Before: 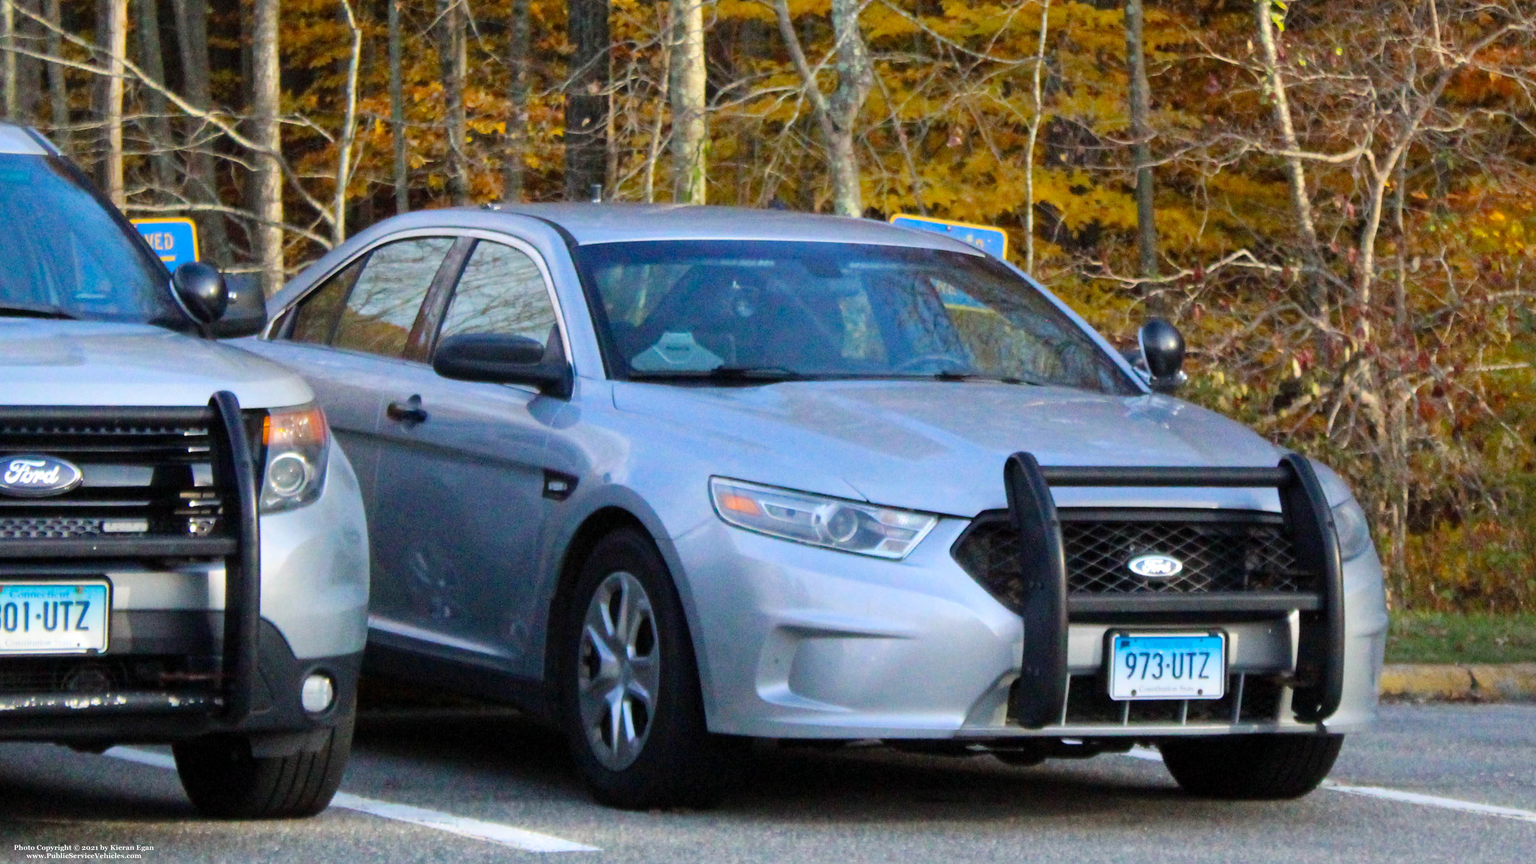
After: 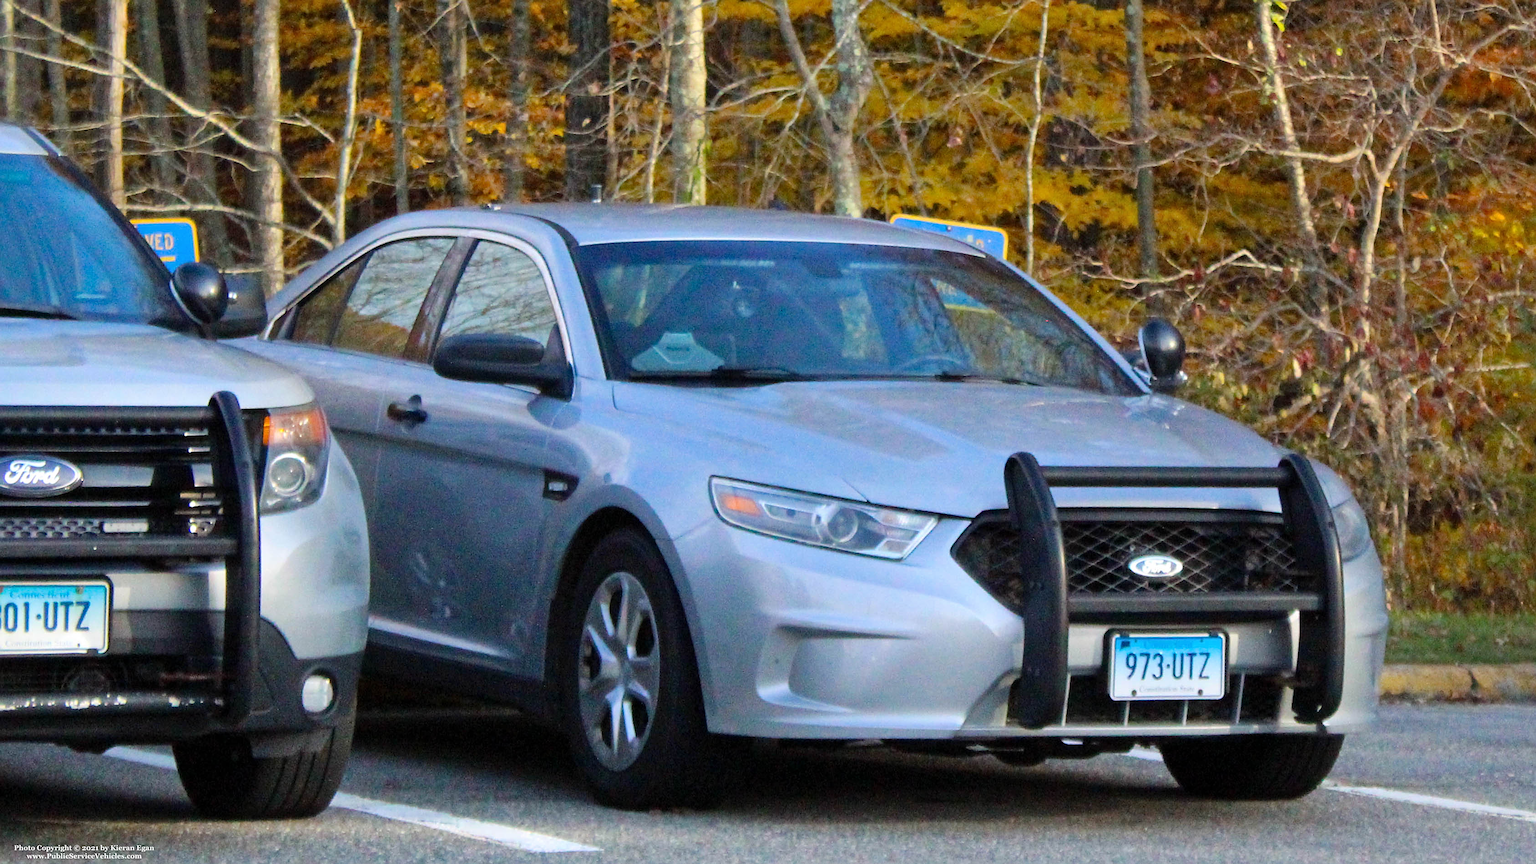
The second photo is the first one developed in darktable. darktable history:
shadows and highlights: shadows 29.61, highlights -30.47, low approximation 0.01, soften with gaussian
sharpen: on, module defaults
